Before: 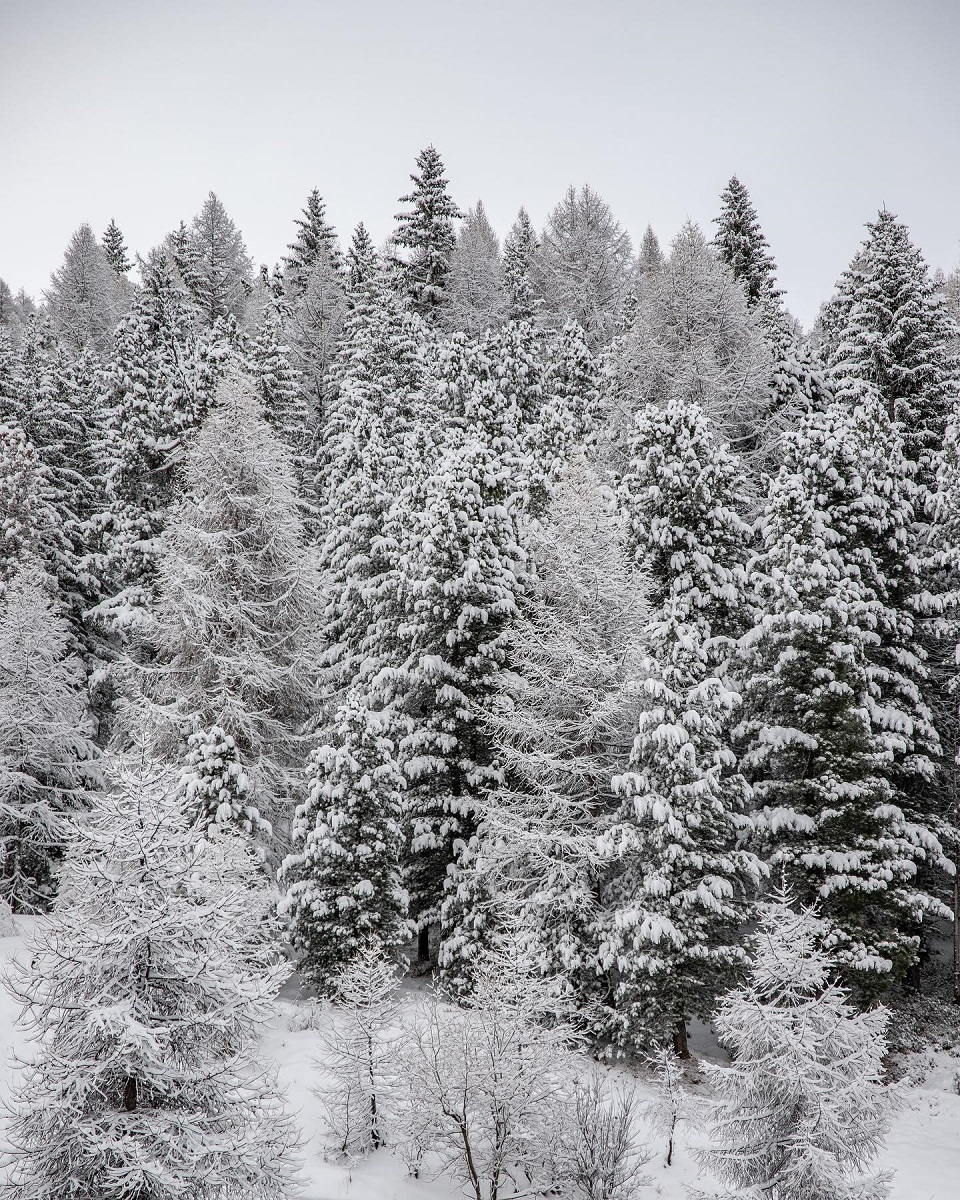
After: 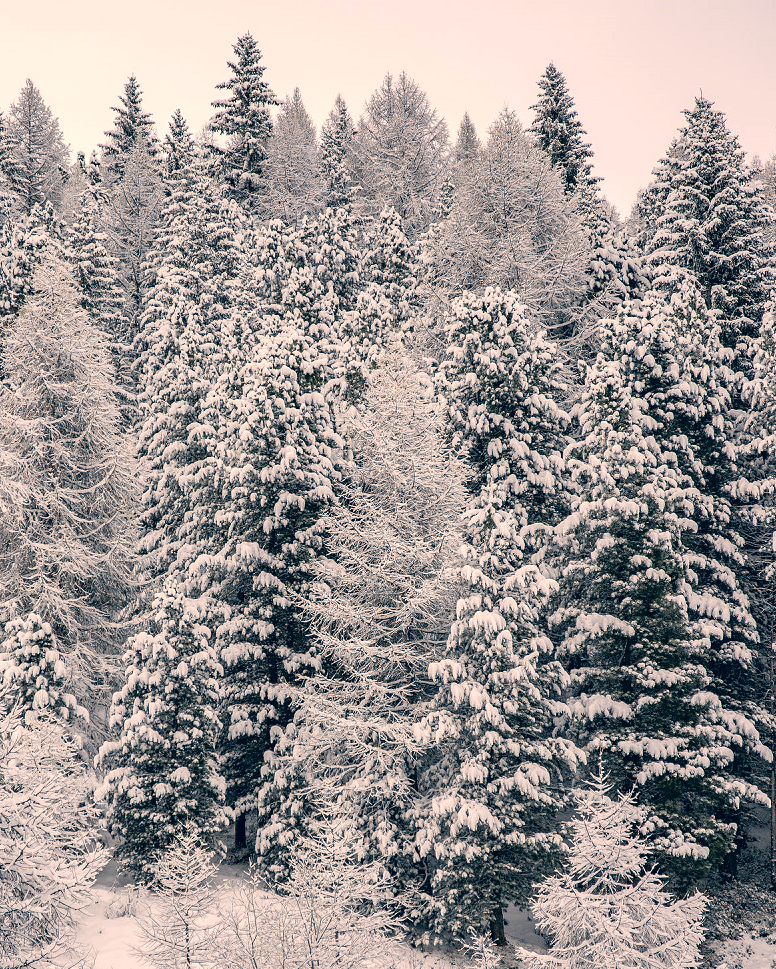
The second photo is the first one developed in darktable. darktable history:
color correction: highlights a* 10.35, highlights b* 14.74, shadows a* -9.65, shadows b* -14.97
exposure: black level correction 0.001, exposure 0.192 EV, compensate highlight preservation false
crop: left 19.086%, top 9.434%, right 0.001%, bottom 9.792%
